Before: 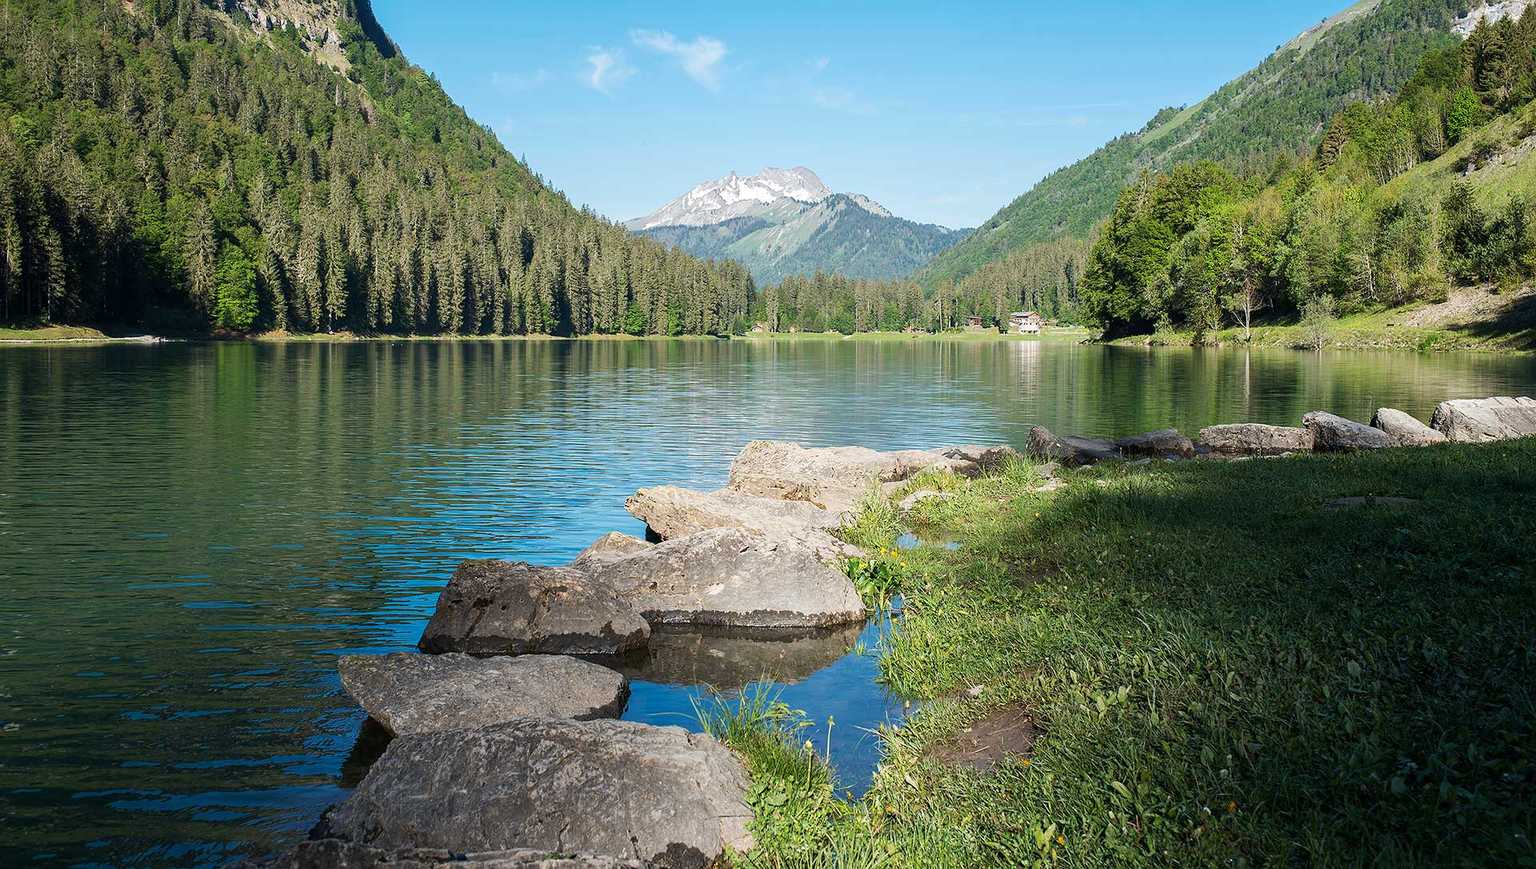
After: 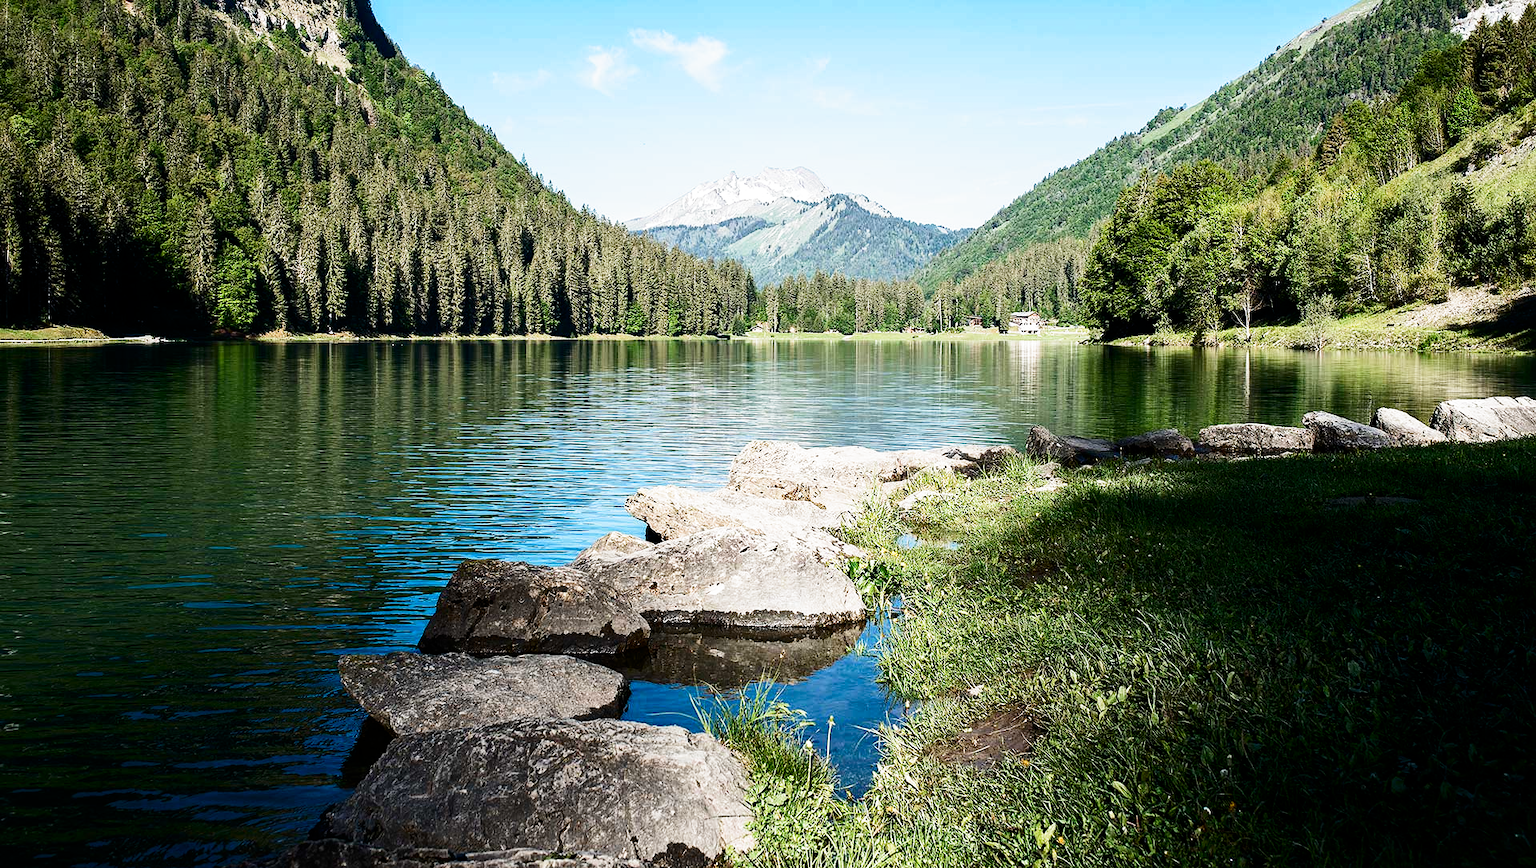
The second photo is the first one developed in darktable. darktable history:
contrast brightness saturation: contrast 0.294
filmic rgb: black relative exposure -7.97 EV, white relative exposure 2.46 EV, hardness 6.32, preserve chrominance no, color science v5 (2021)
